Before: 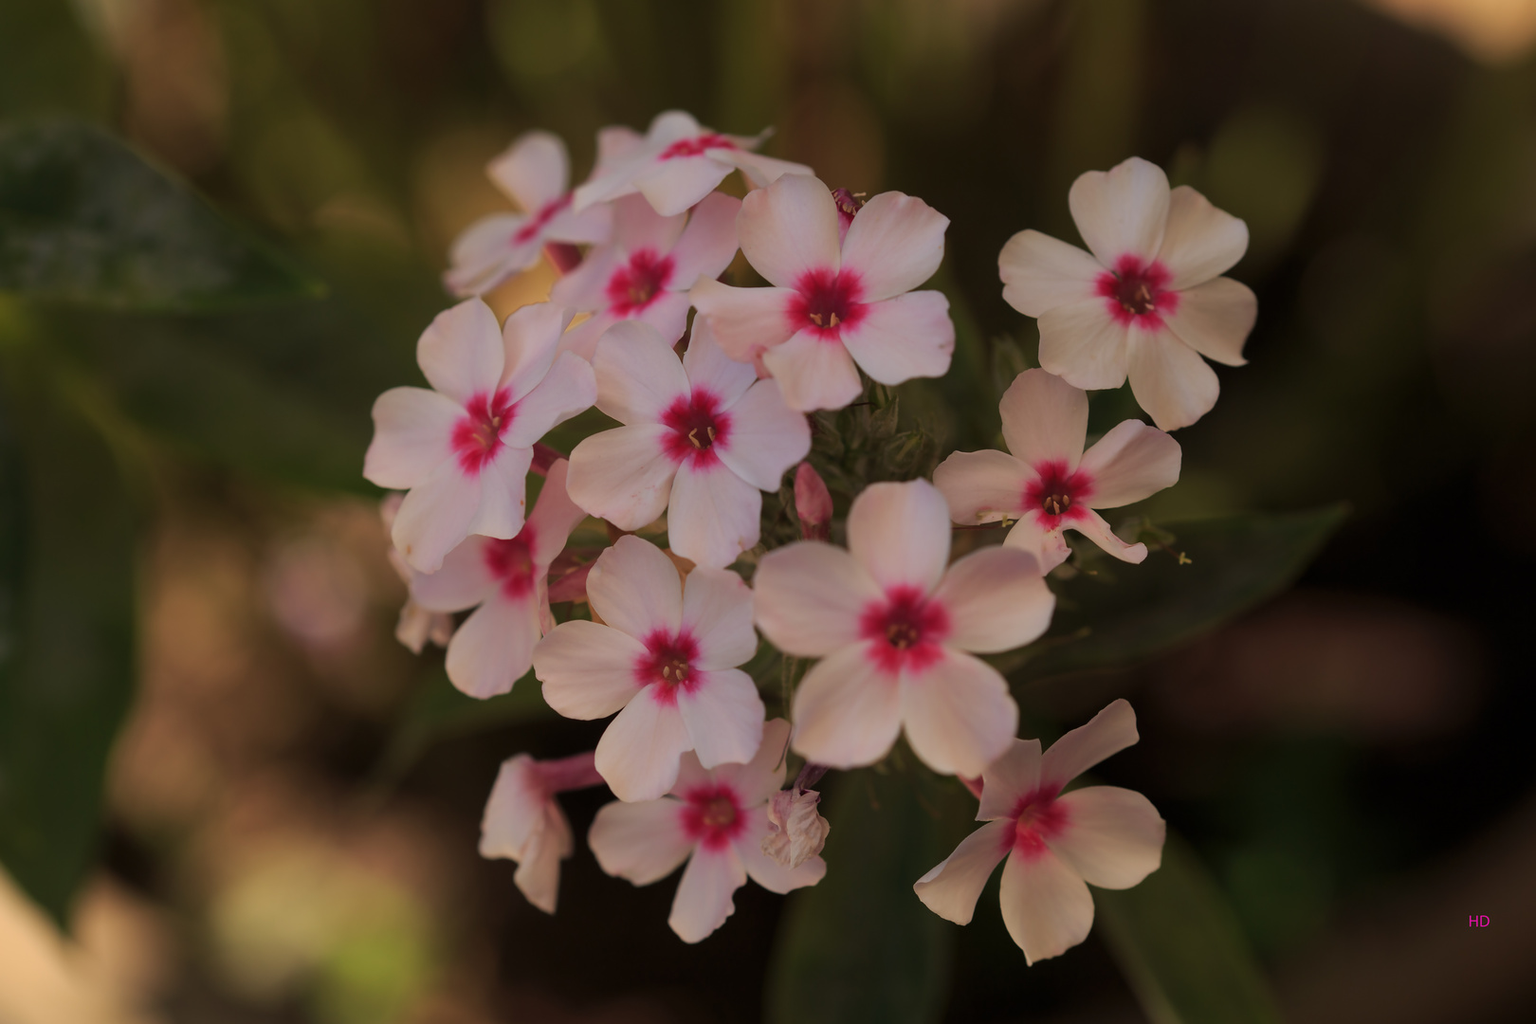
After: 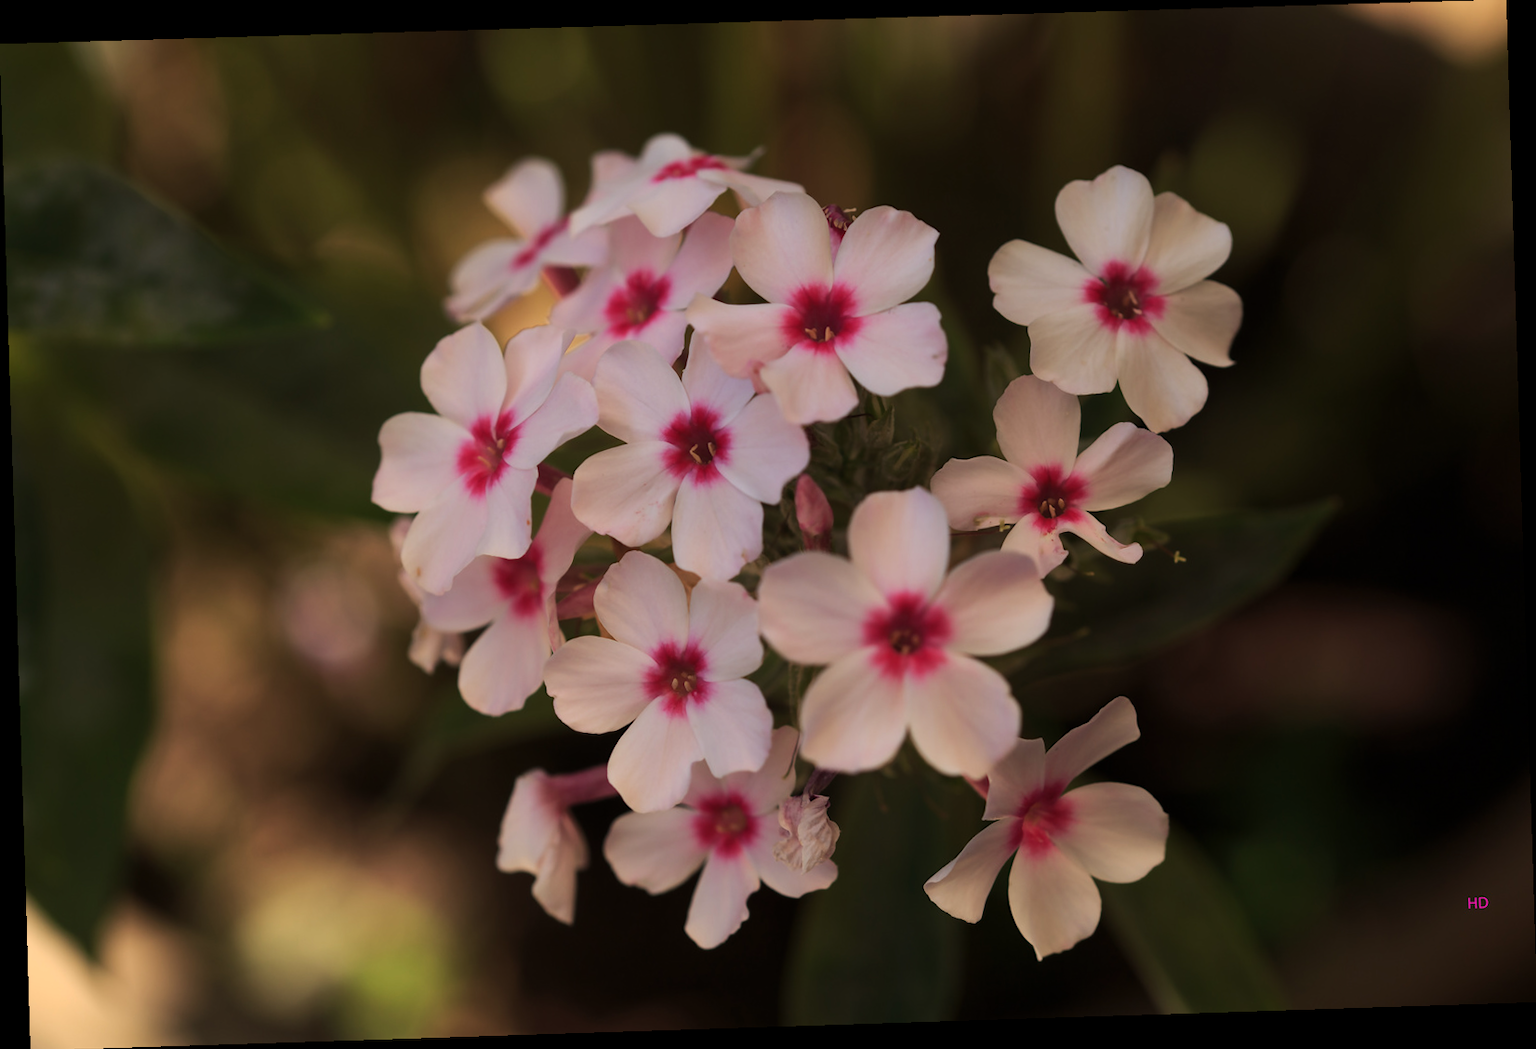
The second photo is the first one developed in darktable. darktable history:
tone equalizer: -8 EV -0.417 EV, -7 EV -0.389 EV, -6 EV -0.333 EV, -5 EV -0.222 EV, -3 EV 0.222 EV, -2 EV 0.333 EV, -1 EV 0.389 EV, +0 EV 0.417 EV, edges refinement/feathering 500, mask exposure compensation -1.57 EV, preserve details no
rotate and perspective: rotation -1.77°, lens shift (horizontal) 0.004, automatic cropping off
